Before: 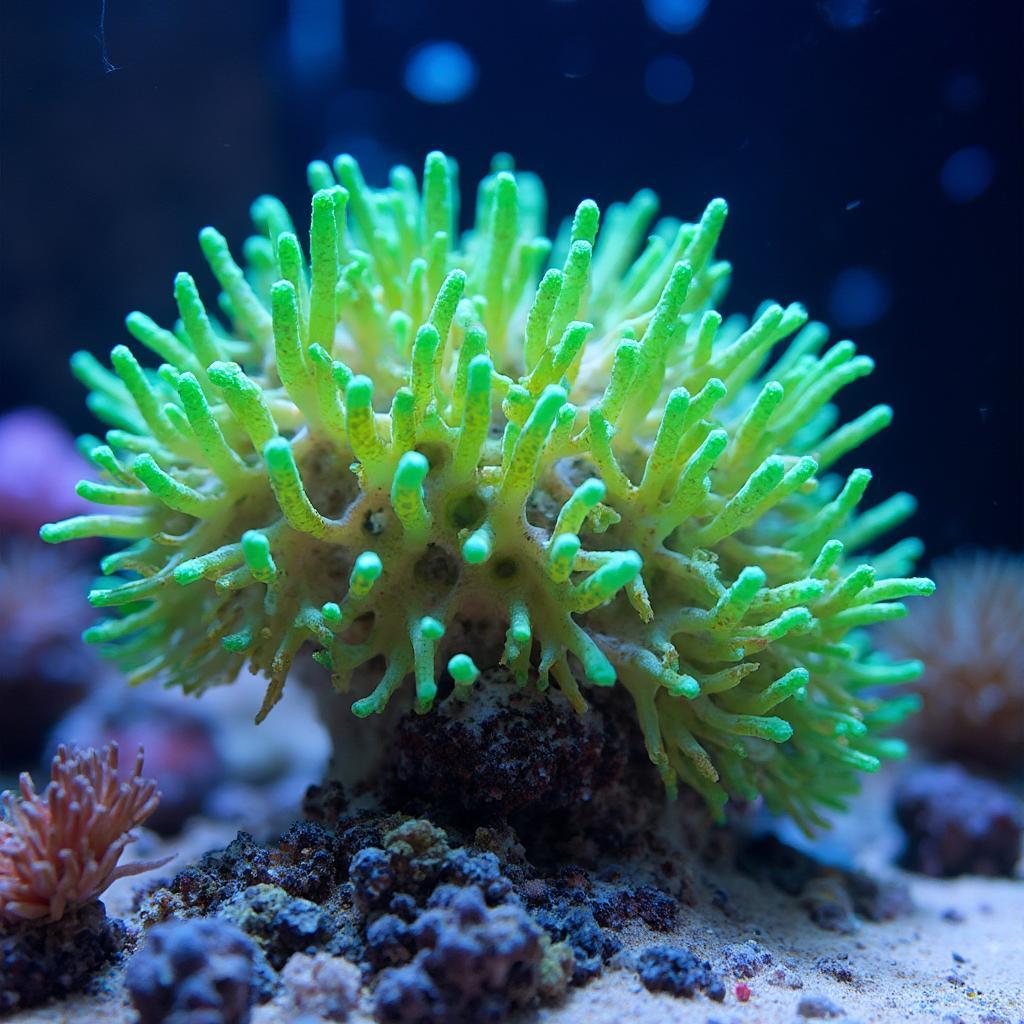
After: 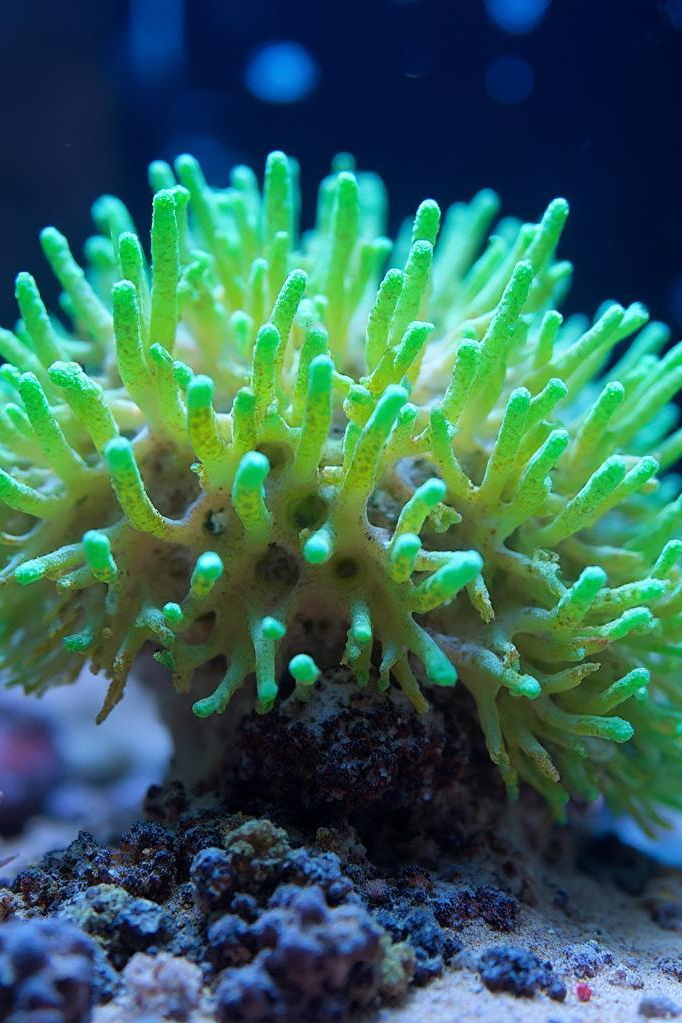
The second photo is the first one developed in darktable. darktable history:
crop and rotate: left 15.572%, right 17.767%
